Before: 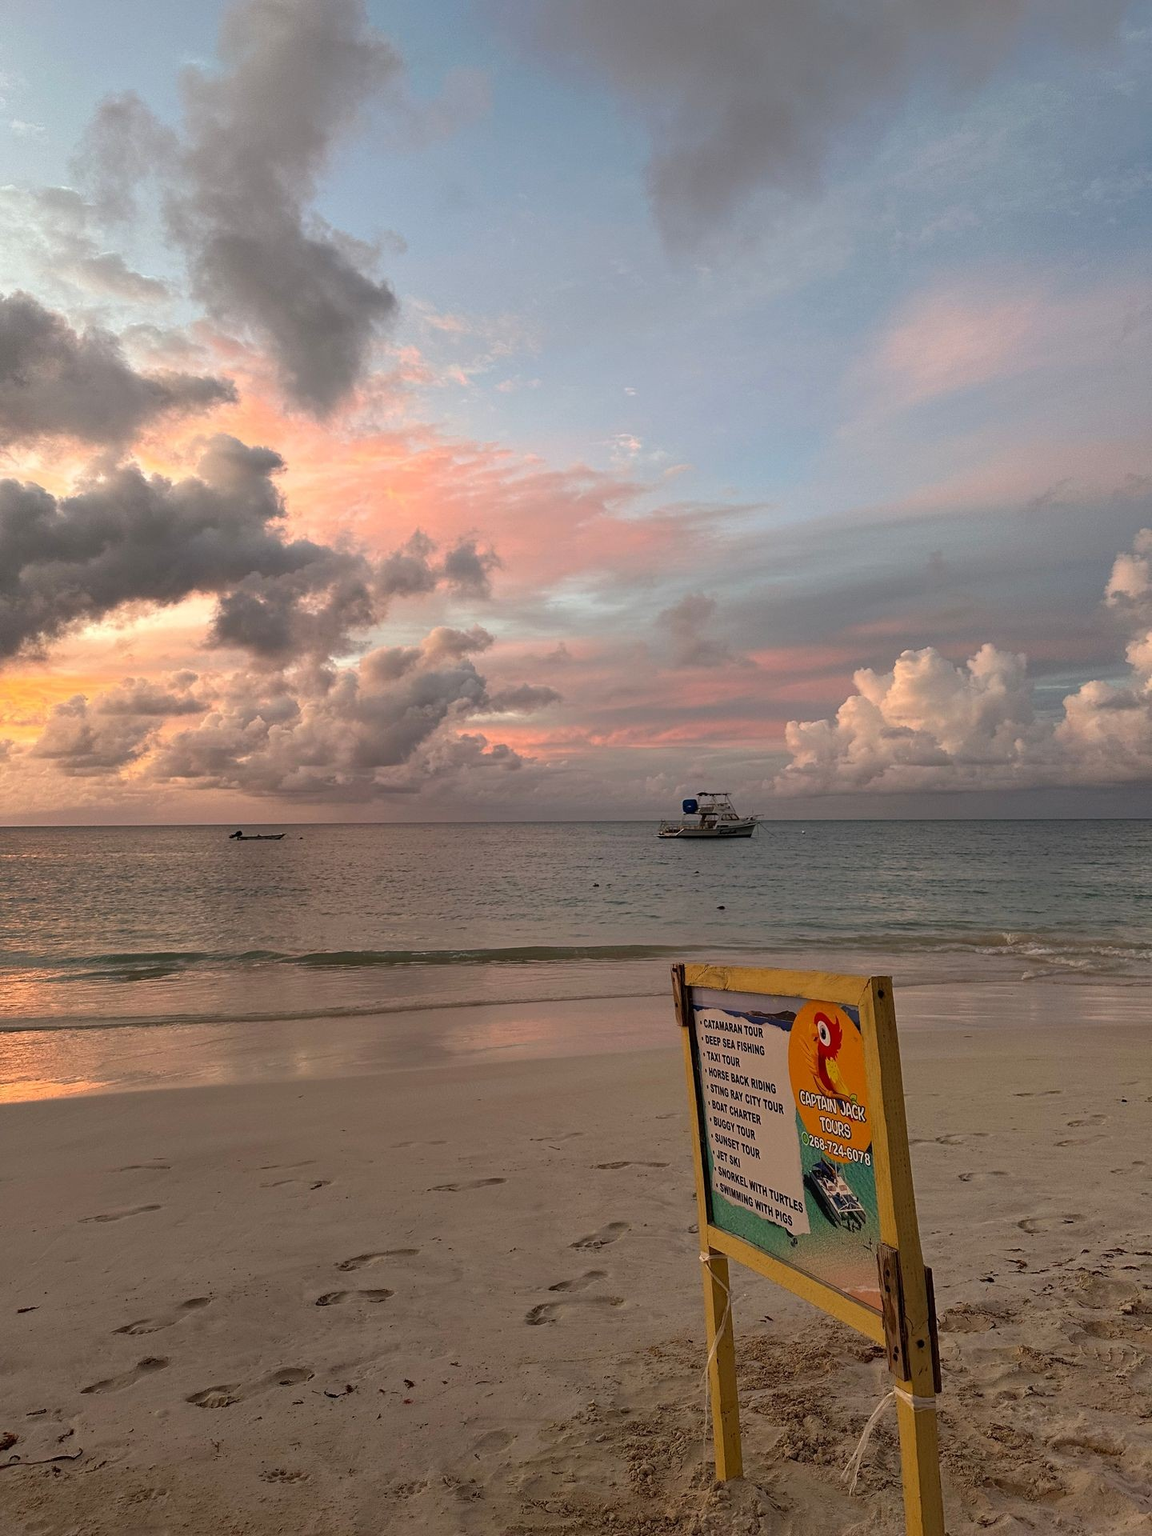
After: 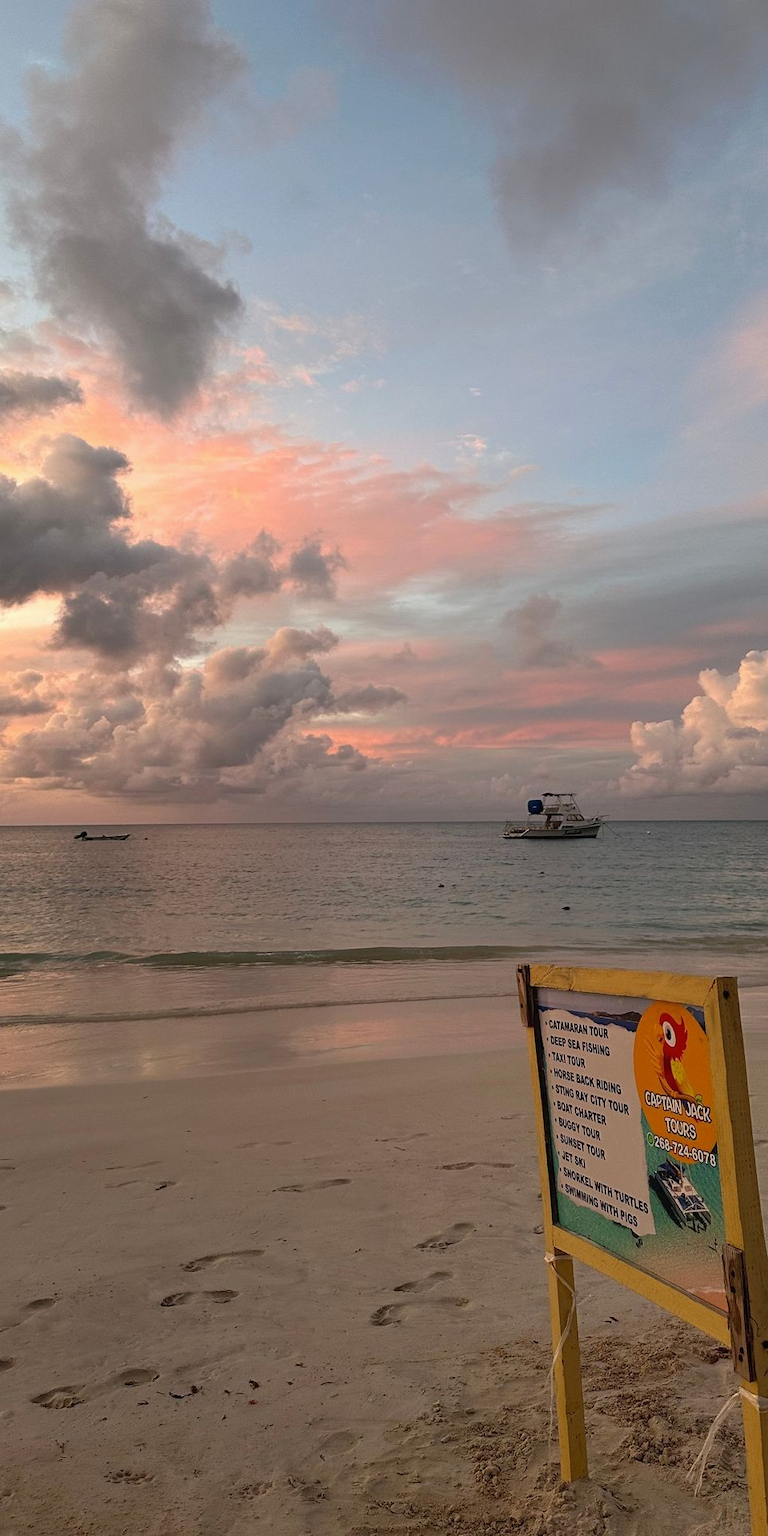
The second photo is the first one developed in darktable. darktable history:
local contrast: mode bilateral grid, contrast 100, coarseness 100, detail 91%, midtone range 0.2
crop and rotate: left 13.537%, right 19.796%
